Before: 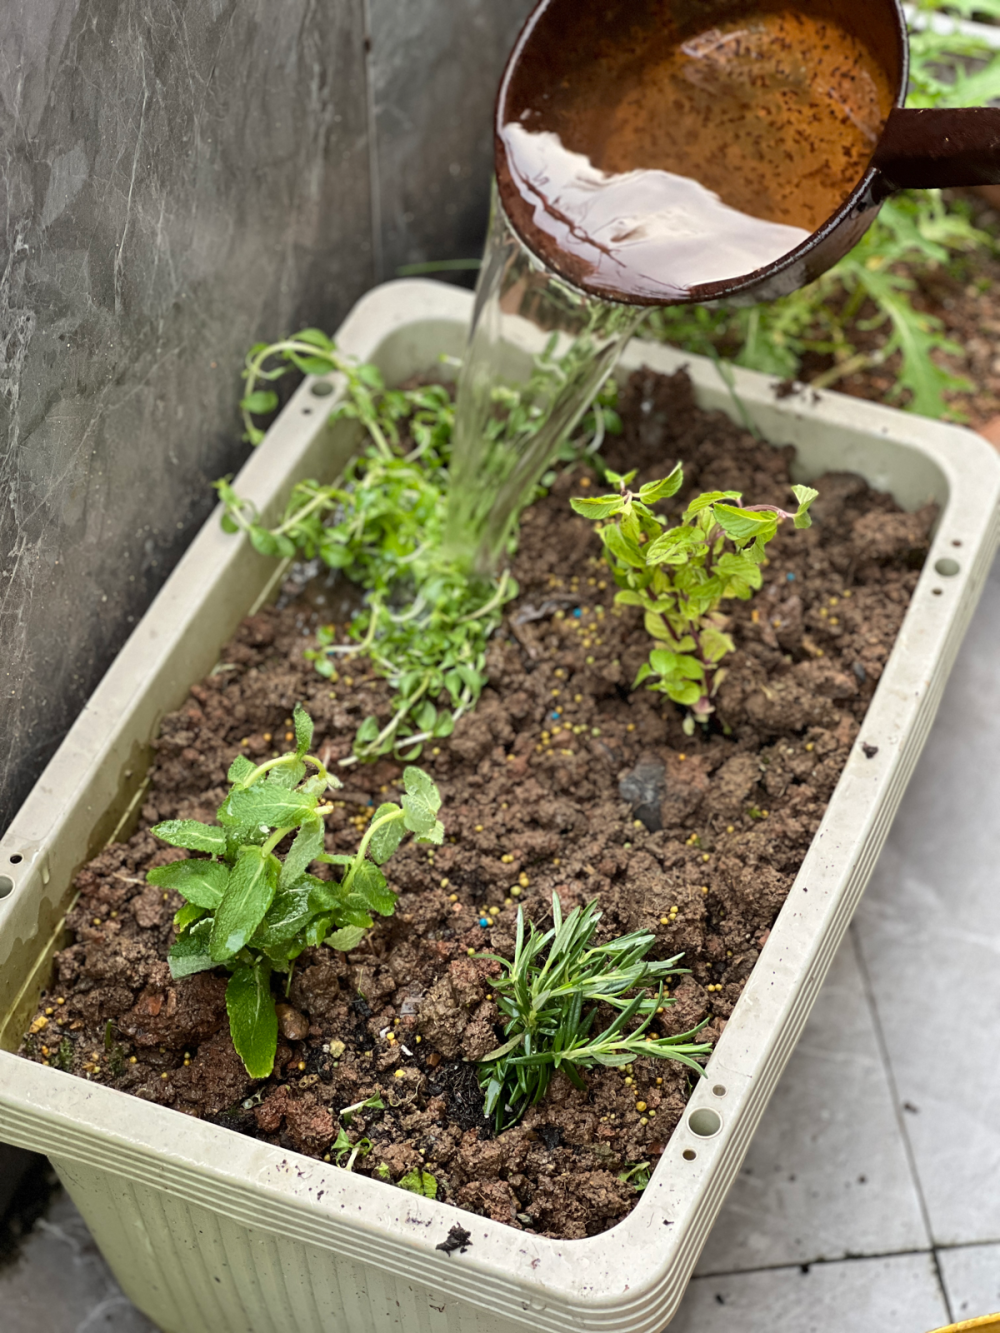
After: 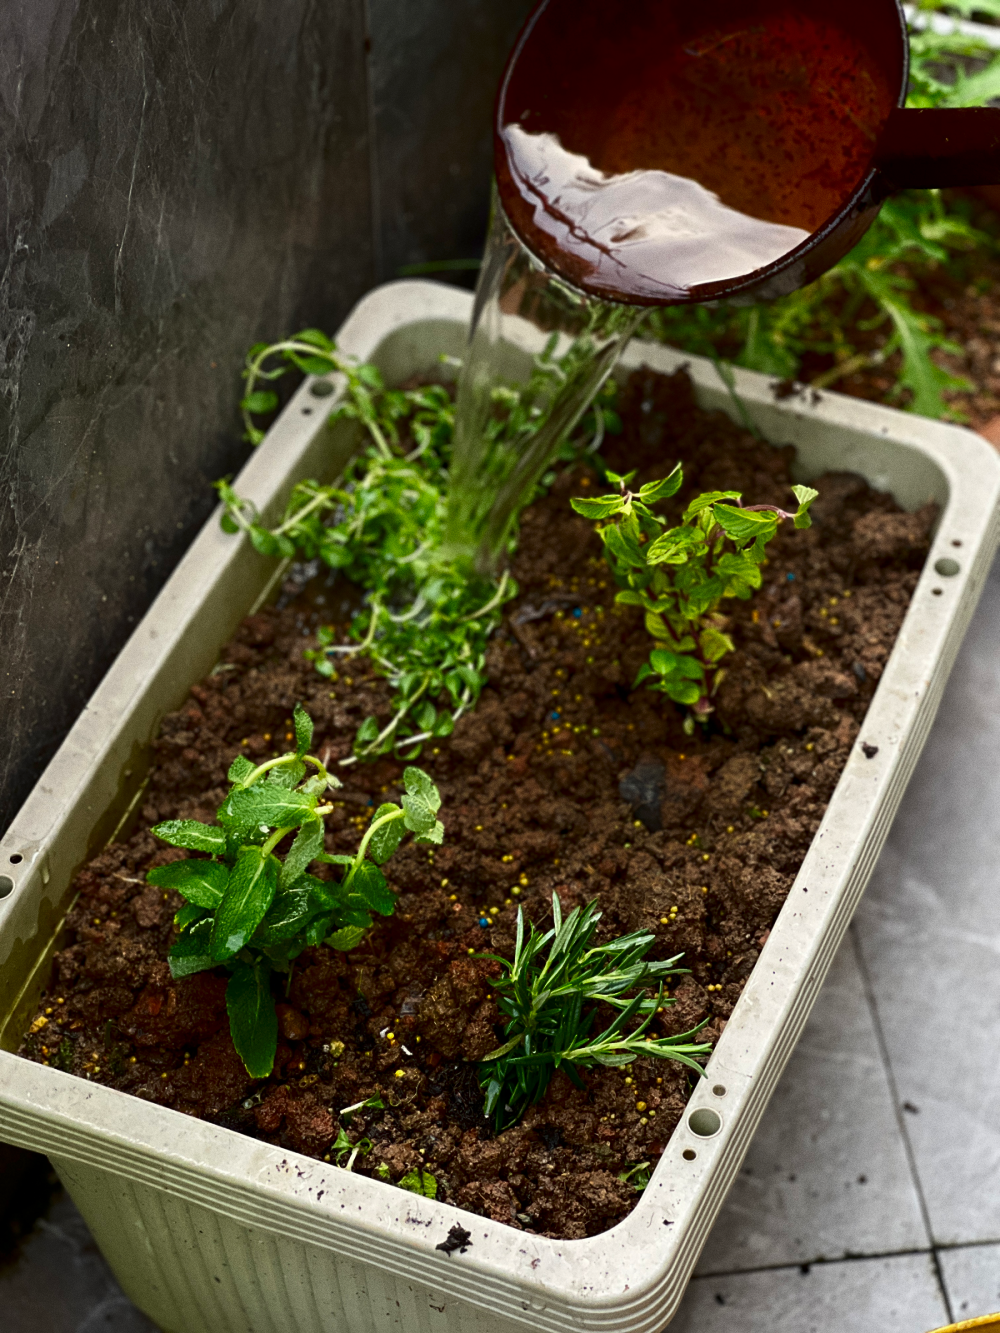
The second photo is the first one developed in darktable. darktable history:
contrast brightness saturation: contrast 0.1, brightness -0.26, saturation 0.14
shadows and highlights: shadows -88.03, highlights -35.45, shadows color adjustment 99.15%, highlights color adjustment 0%, soften with gaussian
grain: coarseness 0.09 ISO, strength 16.61%
